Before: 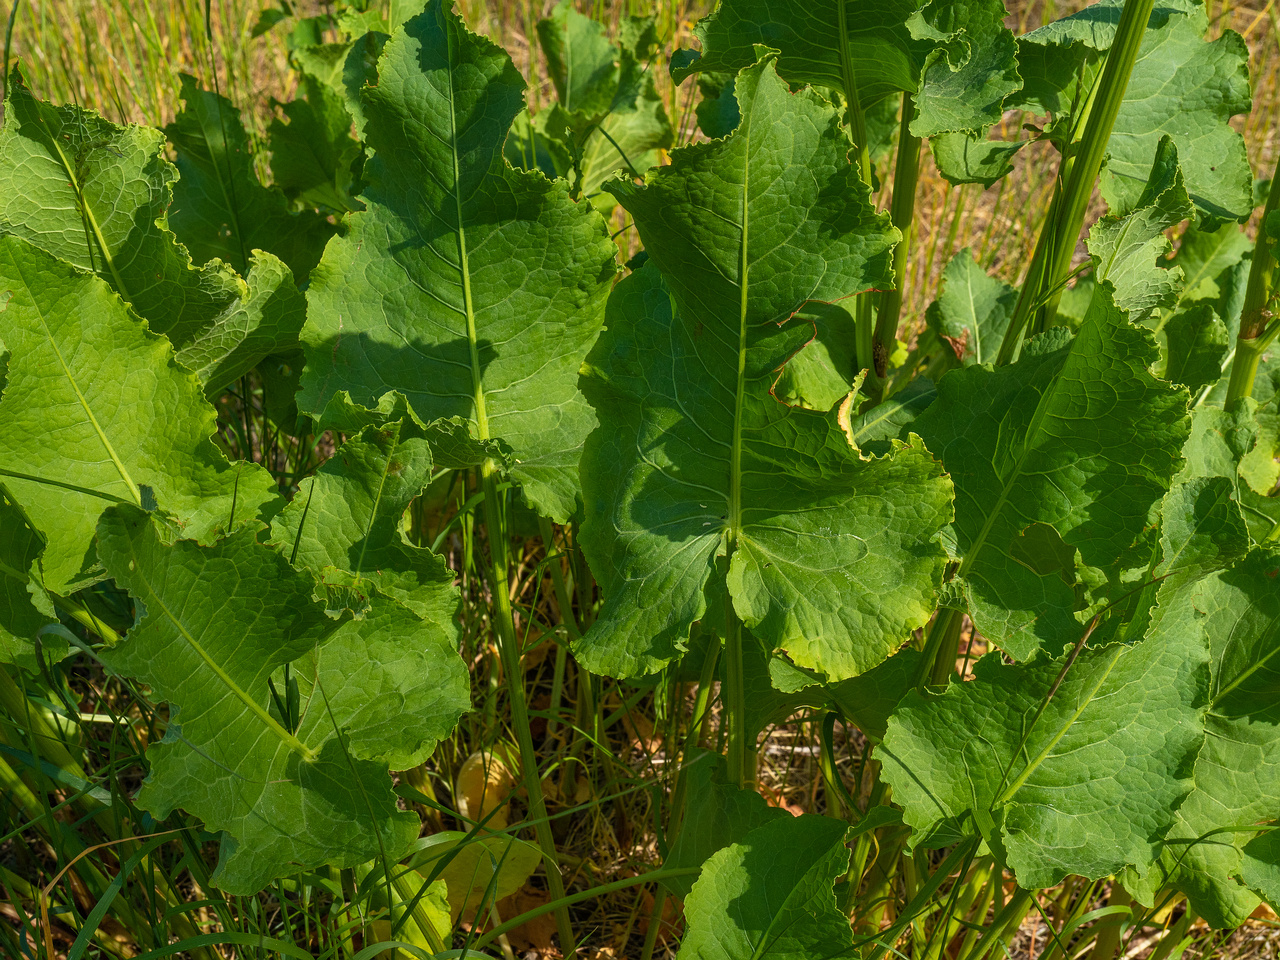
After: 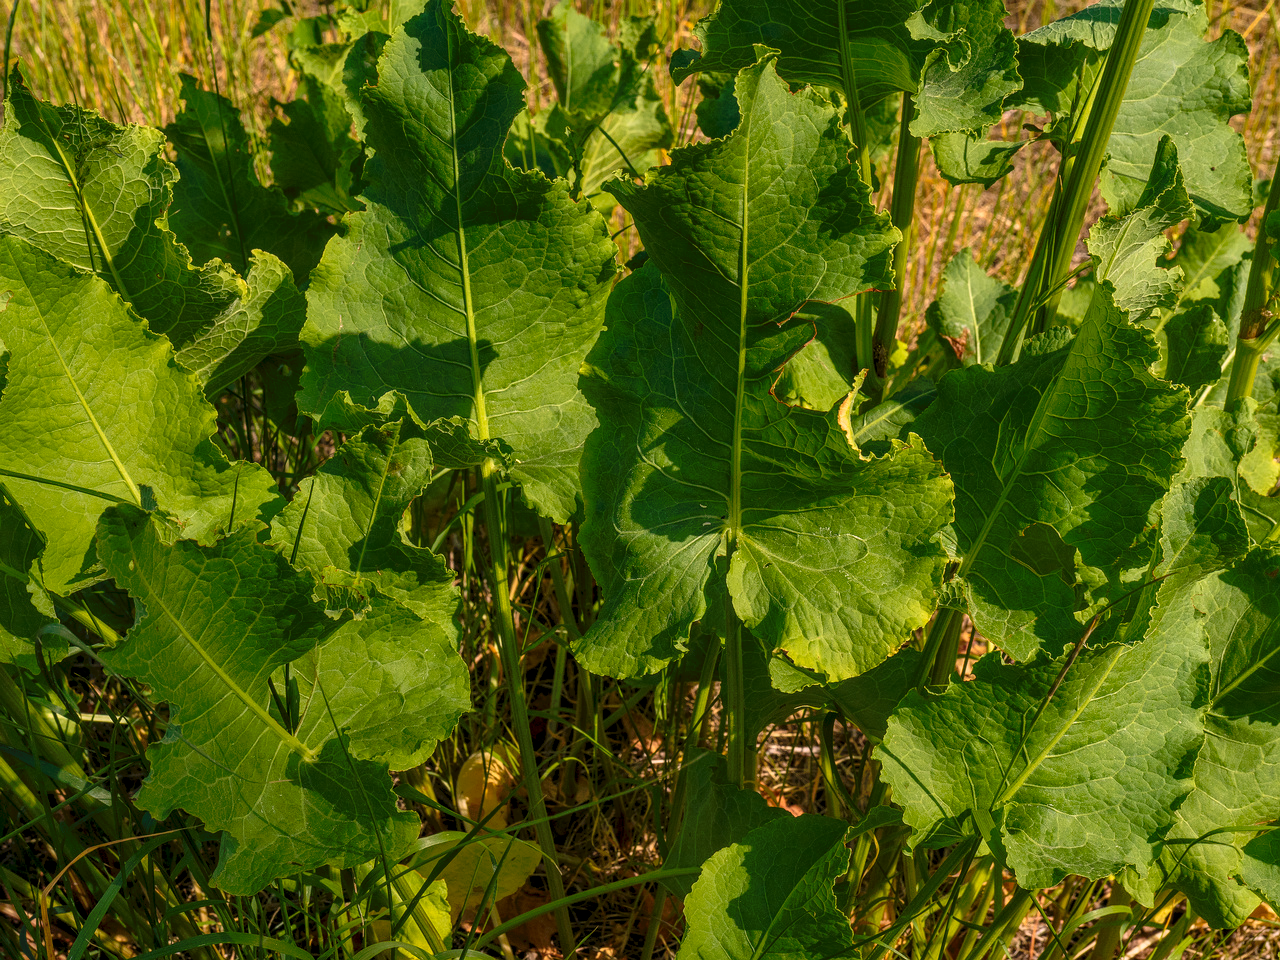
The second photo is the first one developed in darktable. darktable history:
tone curve: curves: ch0 [(0, 0) (0.003, 0.026) (0.011, 0.024) (0.025, 0.022) (0.044, 0.031) (0.069, 0.067) (0.1, 0.094) (0.136, 0.102) (0.177, 0.14) (0.224, 0.189) (0.277, 0.238) (0.335, 0.325) (0.399, 0.379) (0.468, 0.453) (0.543, 0.528) (0.623, 0.609) (0.709, 0.695) (0.801, 0.793) (0.898, 0.898) (1, 1)], preserve colors none
local contrast: on, module defaults
color correction: highlights a* 12.23, highlights b* 5.41
